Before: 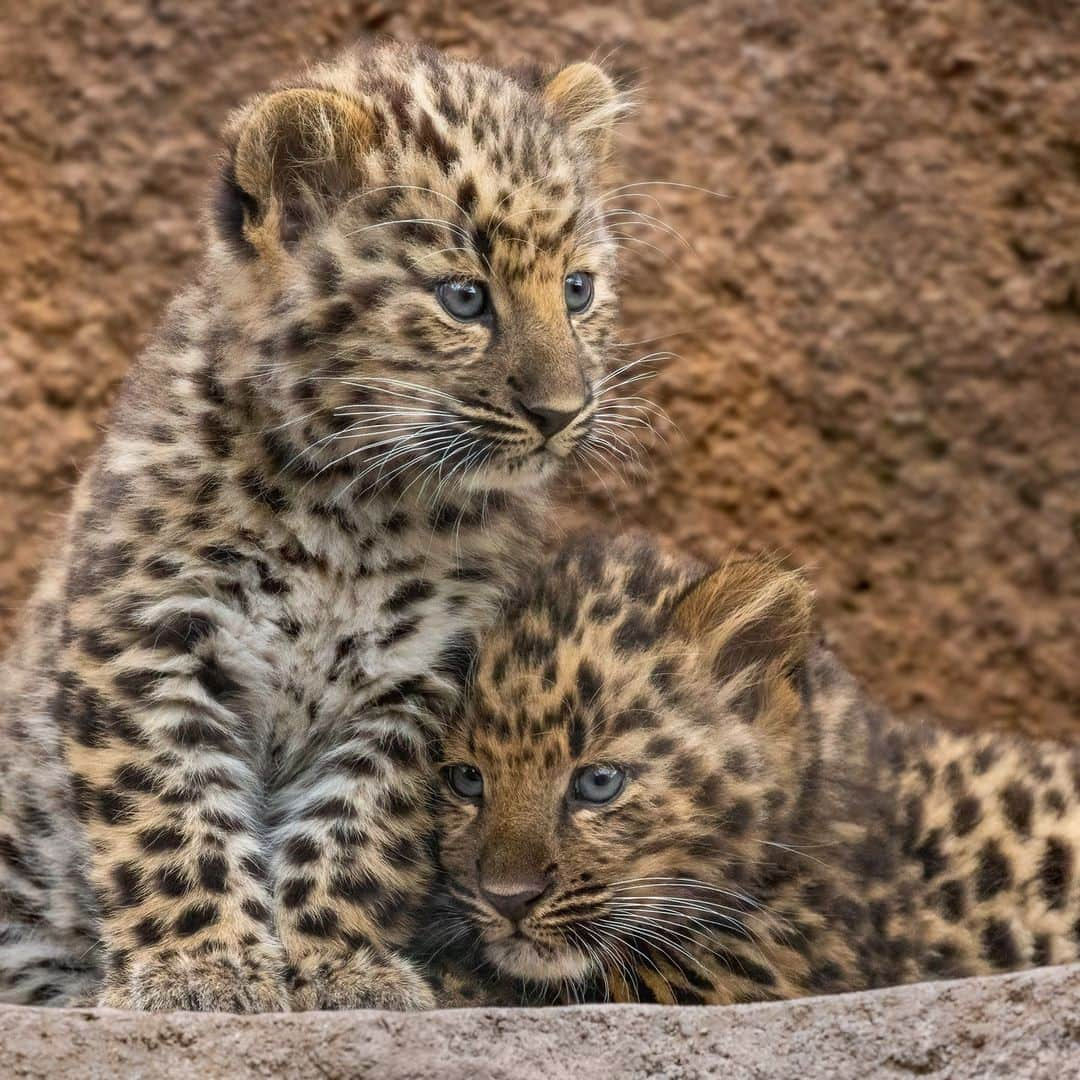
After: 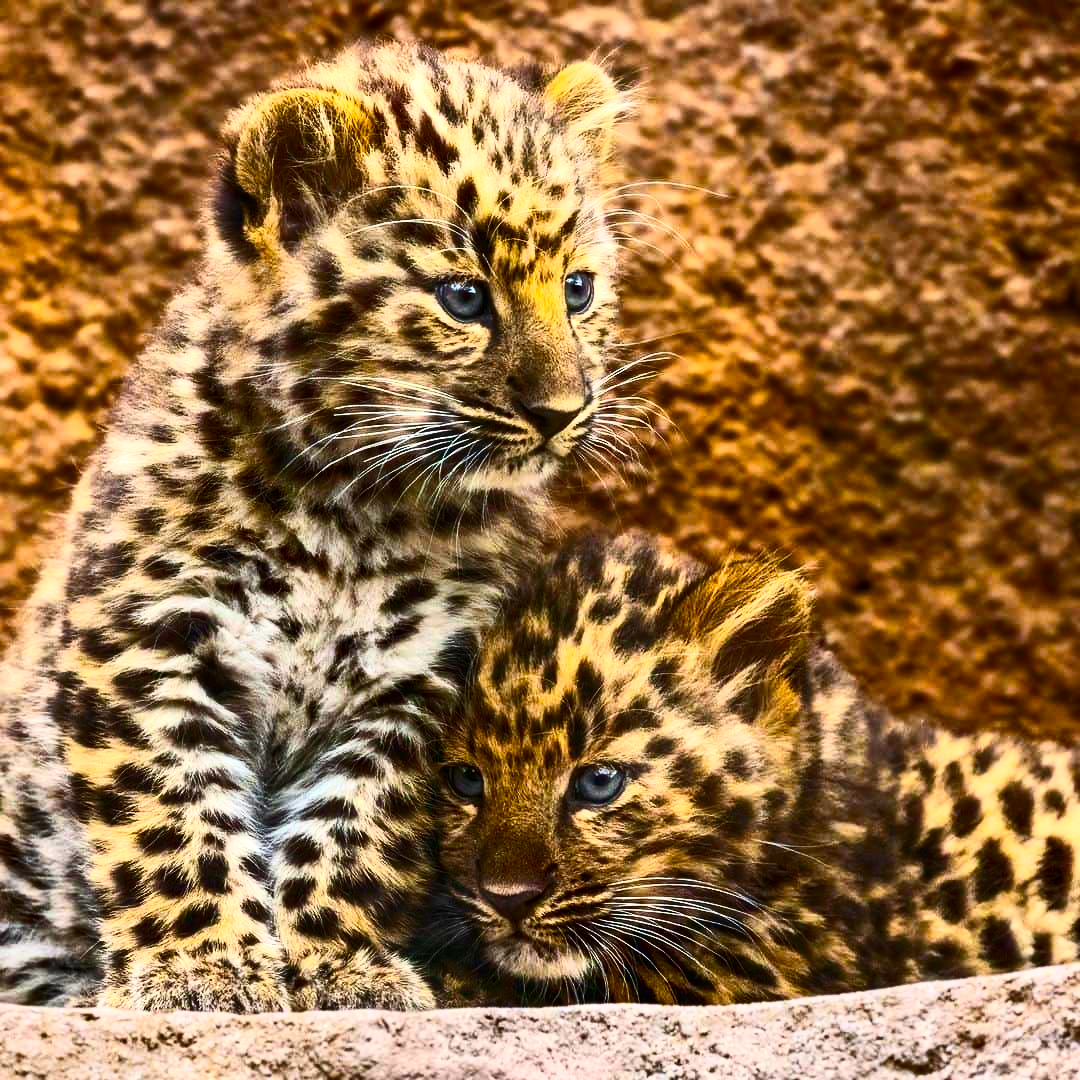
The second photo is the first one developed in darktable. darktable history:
color balance rgb: perceptual saturation grading › global saturation 36.195%, perceptual saturation grading › shadows 35.872%, perceptual brilliance grading › global brilliance 14.771%, perceptual brilliance grading › shadows -35.002%, global vibrance 25.483%
contrast brightness saturation: contrast 0.41, brightness 0.101, saturation 0.206
